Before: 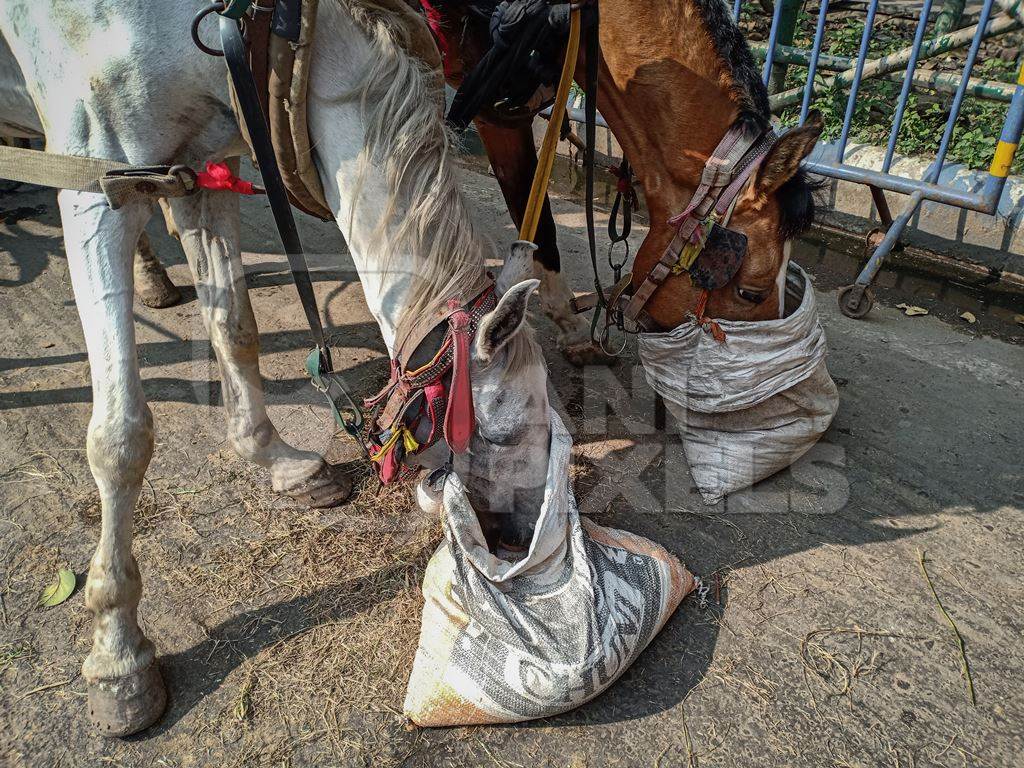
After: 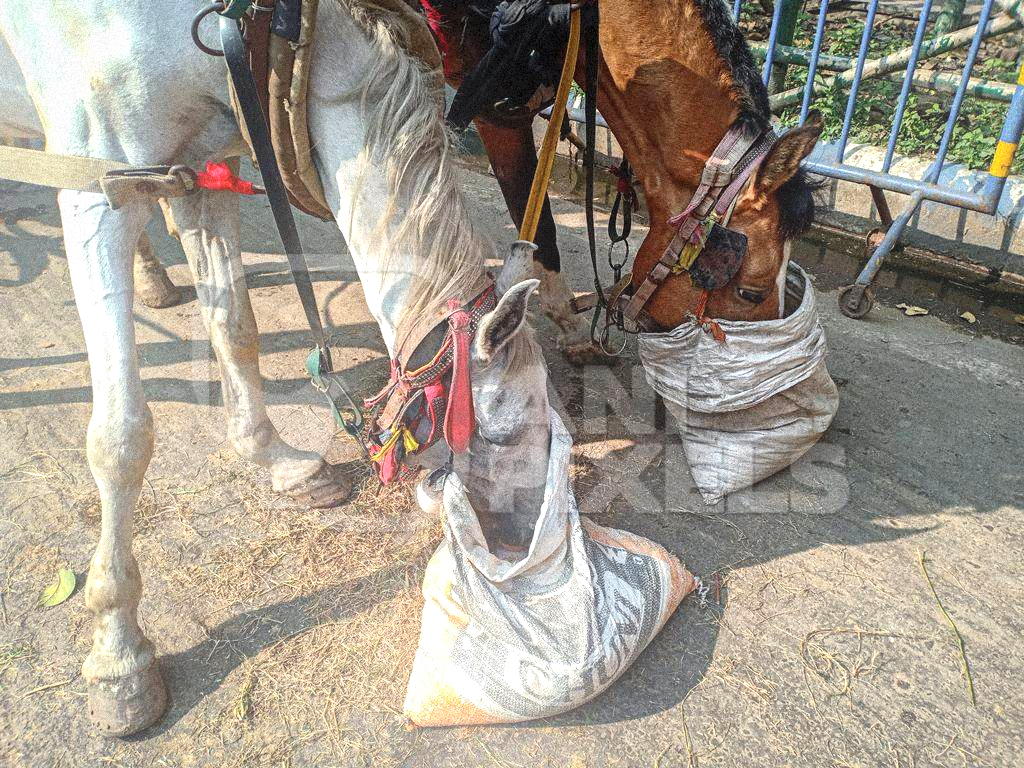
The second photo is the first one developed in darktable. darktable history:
exposure: black level correction 0, exposure 0.7 EV, compensate exposure bias true, compensate highlight preservation false
grain: coarseness 9.38 ISO, strength 34.99%, mid-tones bias 0%
bloom: on, module defaults
